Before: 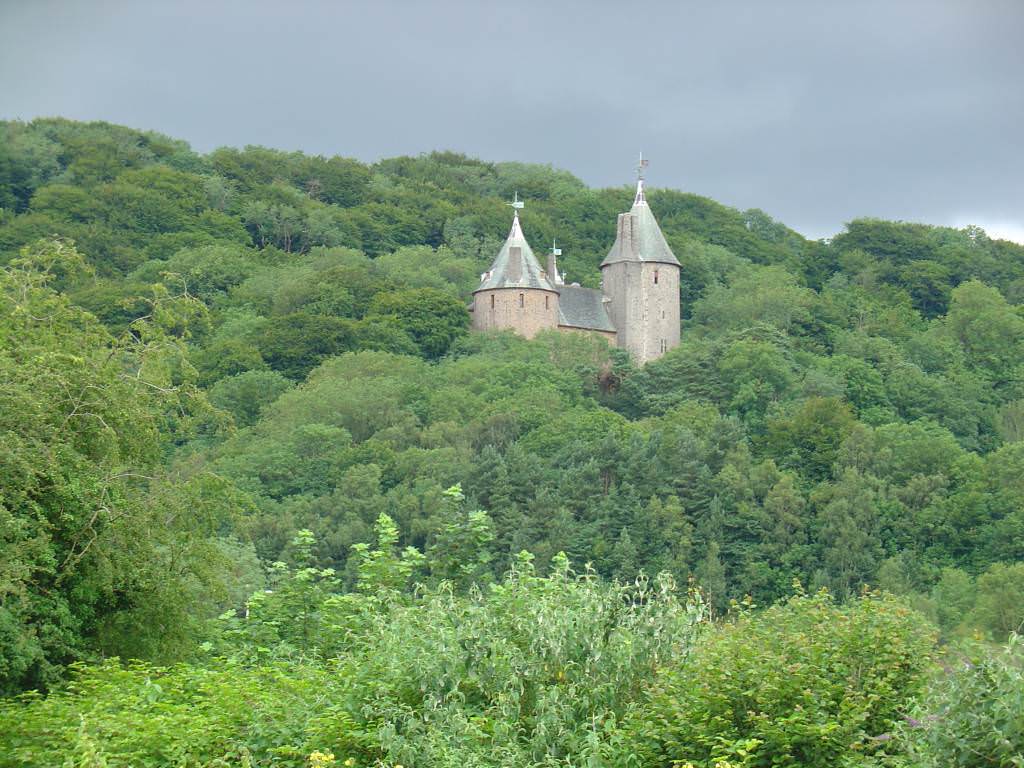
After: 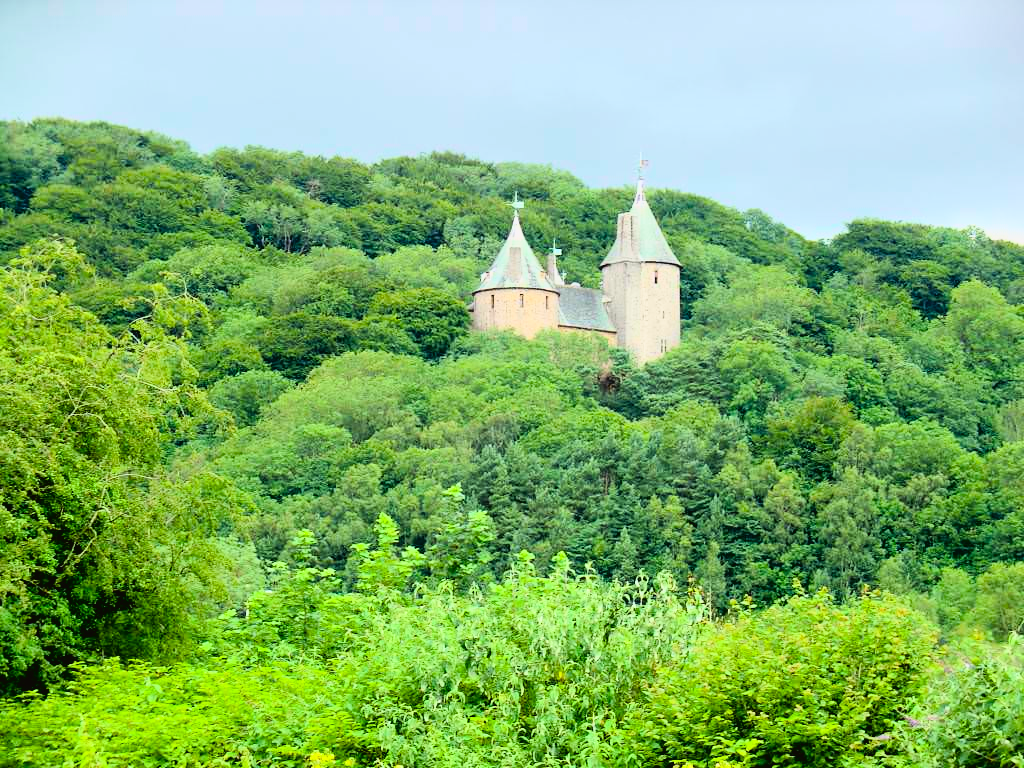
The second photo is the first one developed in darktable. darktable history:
tone curve: curves: ch0 [(0, 0.023) (0.113, 0.084) (0.285, 0.301) (0.673, 0.796) (0.845, 0.932) (0.994, 0.971)]; ch1 [(0, 0) (0.456, 0.437) (0.498, 0.5) (0.57, 0.559) (0.631, 0.639) (1, 1)]; ch2 [(0, 0) (0.417, 0.44) (0.46, 0.453) (0.502, 0.507) (0.55, 0.57) (0.67, 0.712) (1, 1)], color space Lab, independent channels, preserve colors none
color balance rgb: linear chroma grading › global chroma 15%, perceptual saturation grading › global saturation 30%
filmic rgb: black relative exposure -4 EV, white relative exposure 3 EV, hardness 3.02, contrast 1.5
